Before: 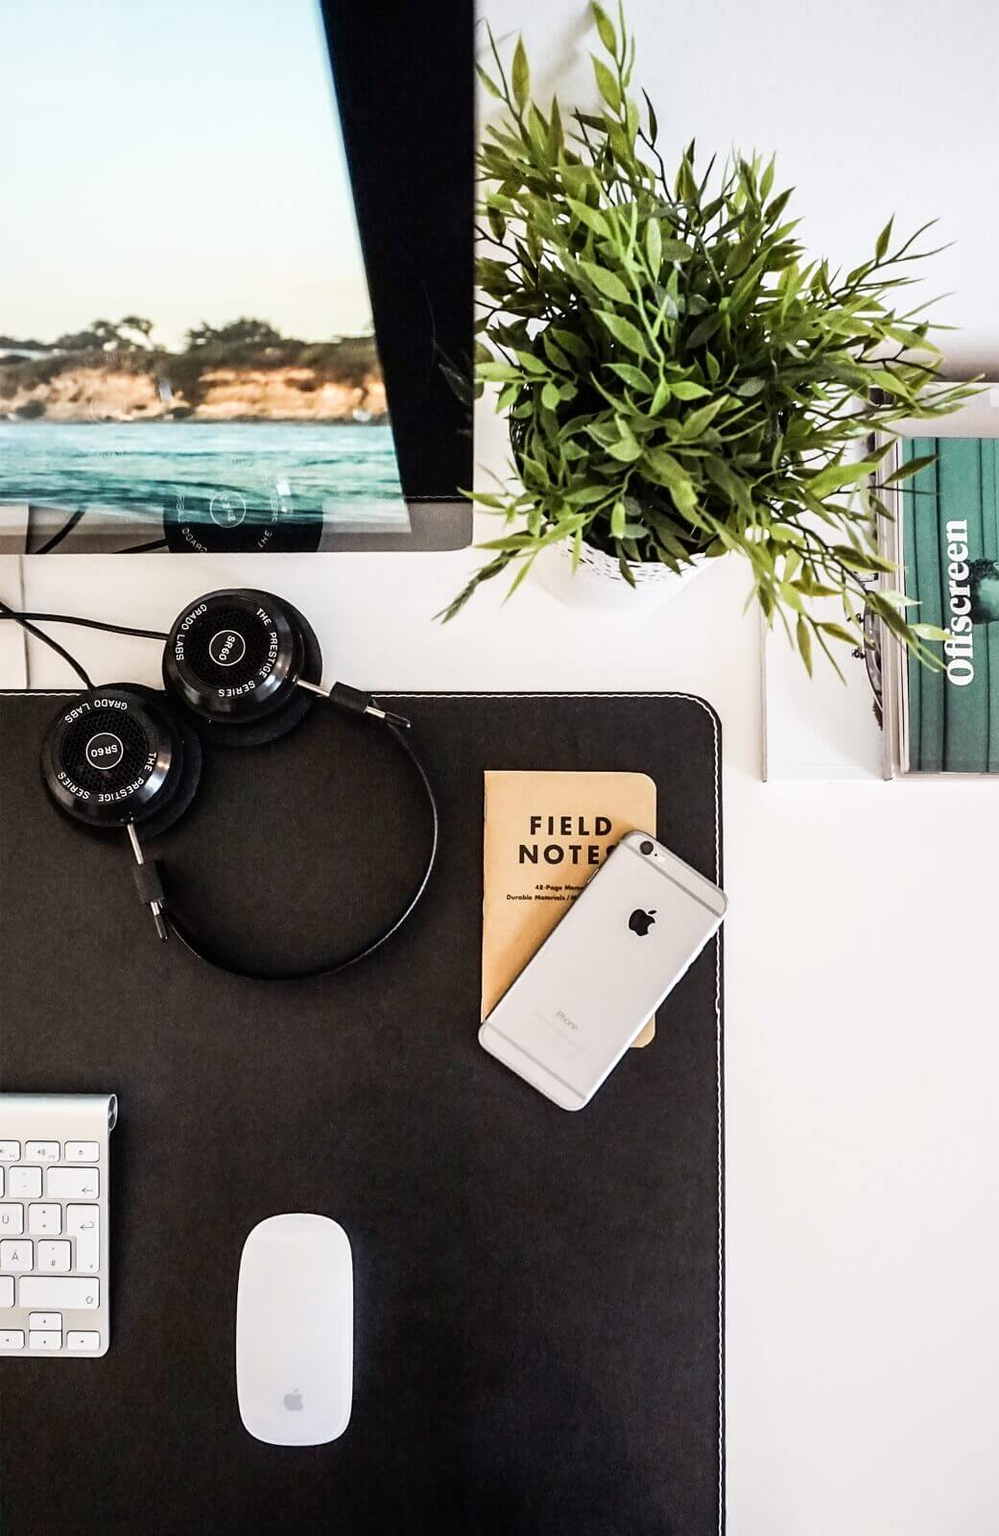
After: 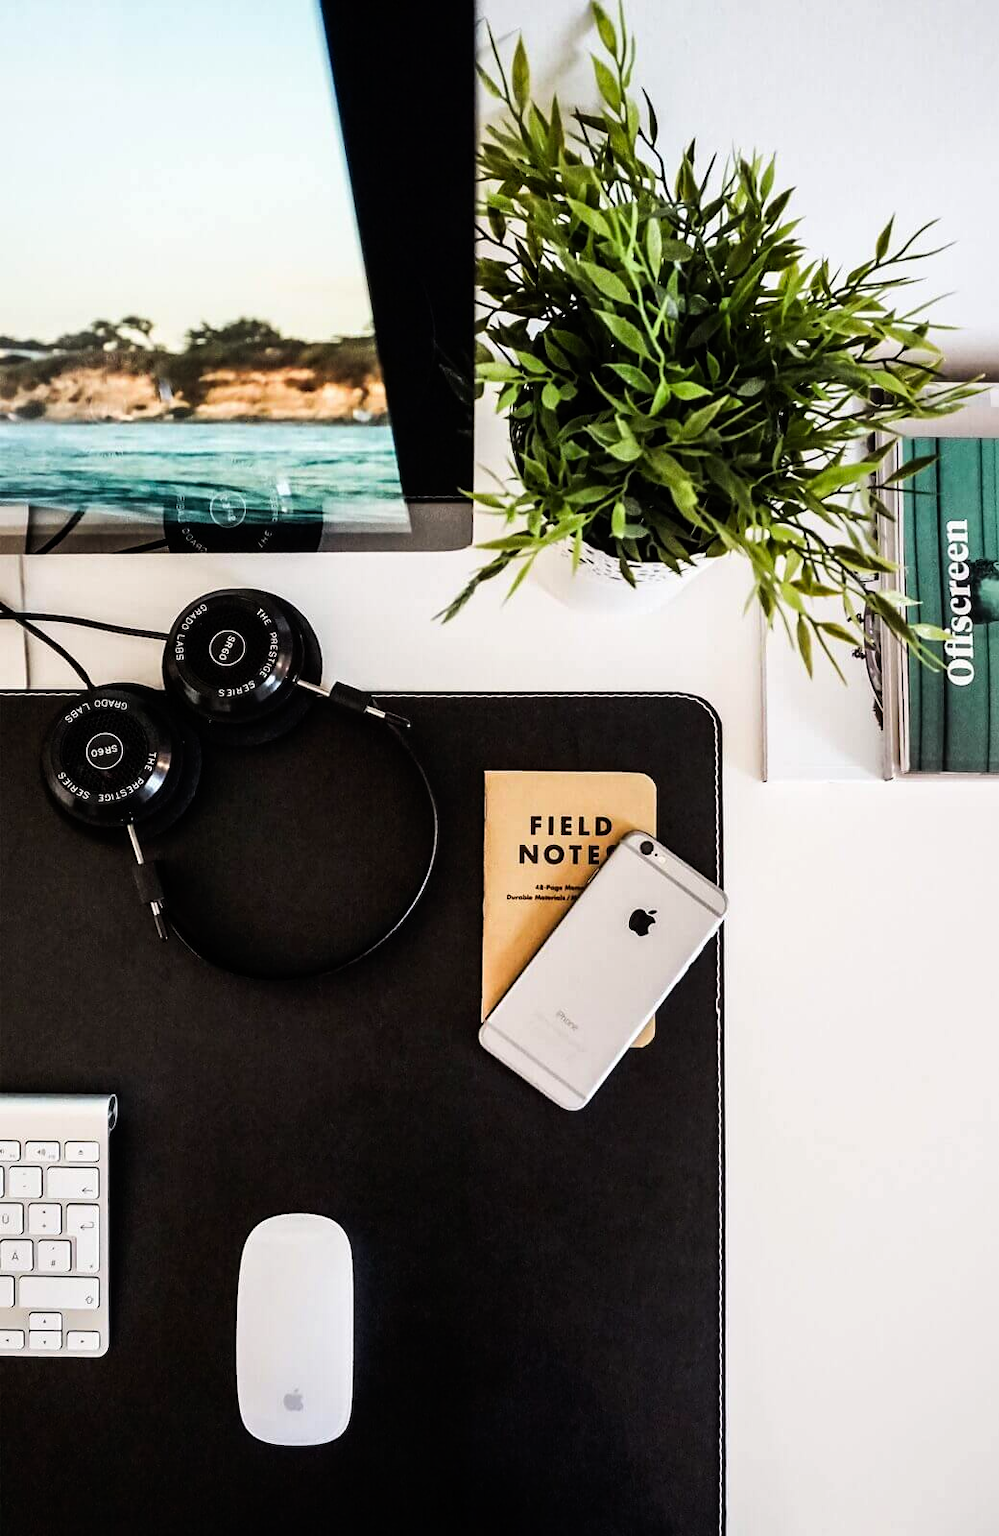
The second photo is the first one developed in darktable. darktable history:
tone curve: curves: ch0 [(0, 0) (0.153, 0.06) (1, 1)], preserve colors none
